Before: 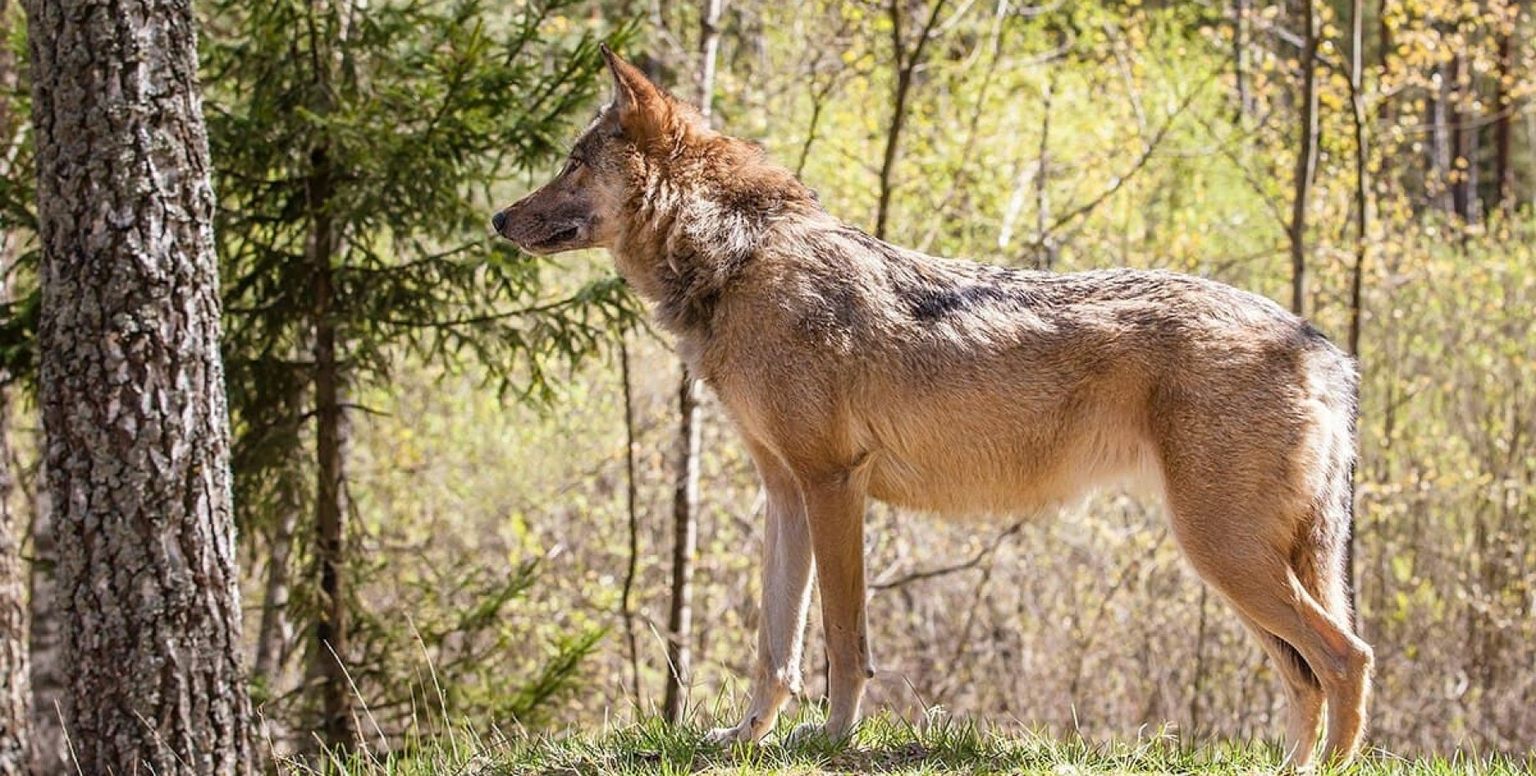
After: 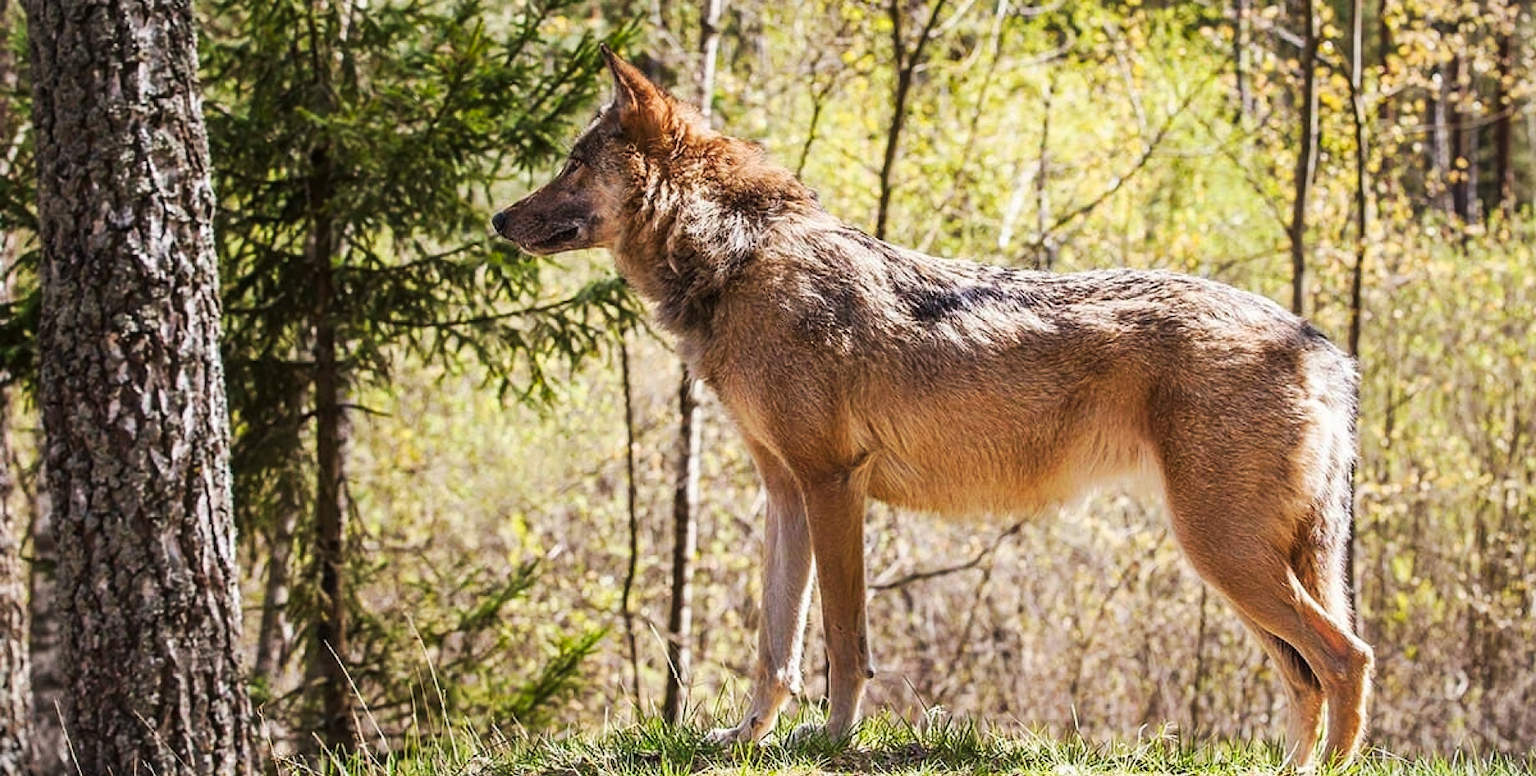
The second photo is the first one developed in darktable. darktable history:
tone curve: curves: ch0 [(0, 0) (0.003, 0.003) (0.011, 0.011) (0.025, 0.022) (0.044, 0.039) (0.069, 0.055) (0.1, 0.074) (0.136, 0.101) (0.177, 0.134) (0.224, 0.171) (0.277, 0.216) (0.335, 0.277) (0.399, 0.345) (0.468, 0.427) (0.543, 0.526) (0.623, 0.636) (0.709, 0.731) (0.801, 0.822) (0.898, 0.917) (1, 1)], preserve colors none
vignetting: fall-off start 100%, brightness -0.282, width/height ratio 1.31
rotate and perspective: crop left 0, crop top 0
